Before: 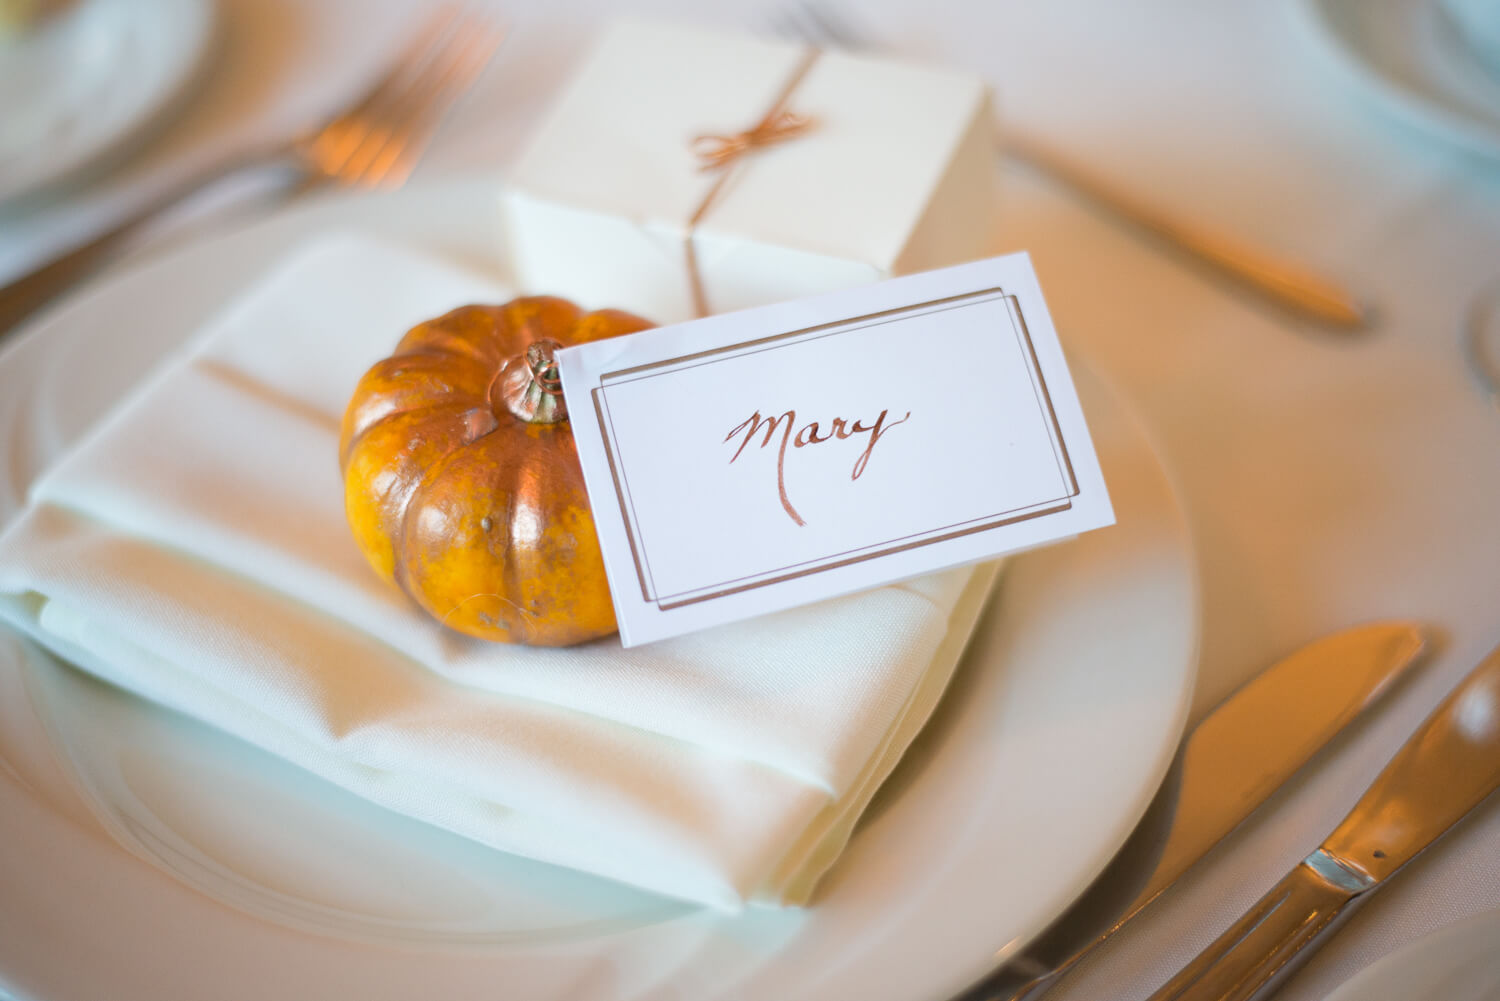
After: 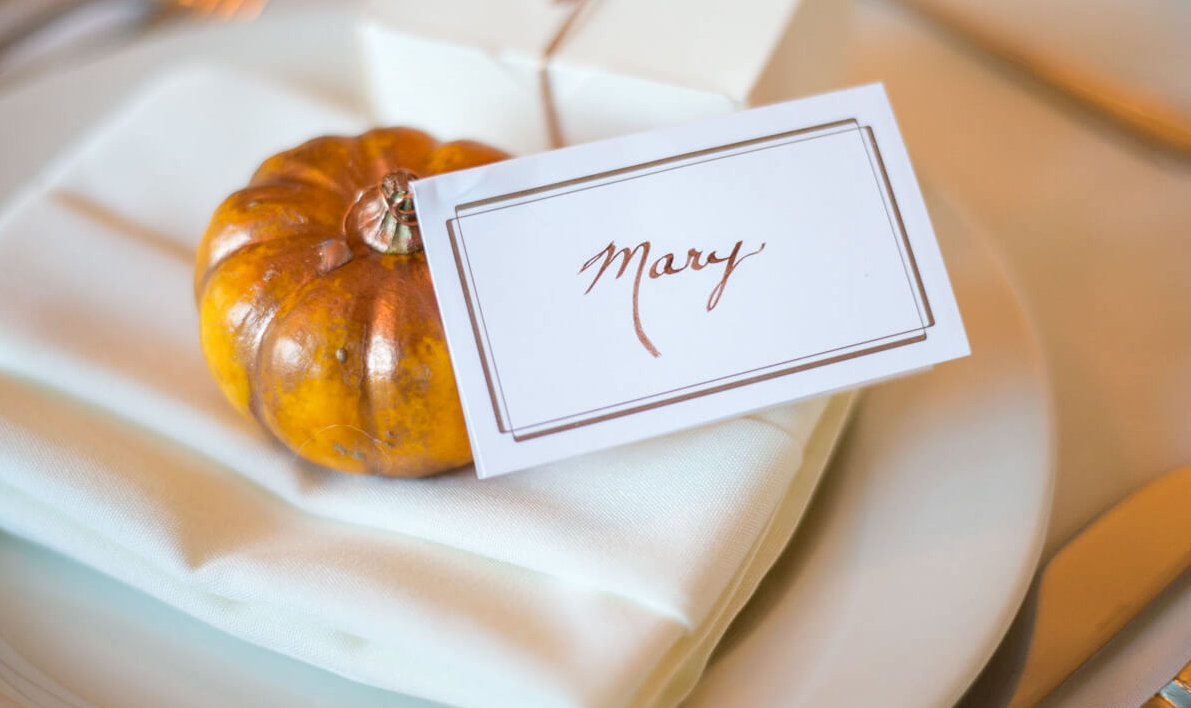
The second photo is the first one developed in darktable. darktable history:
crop: left 9.712%, top 16.928%, right 10.845%, bottom 12.332%
local contrast: on, module defaults
